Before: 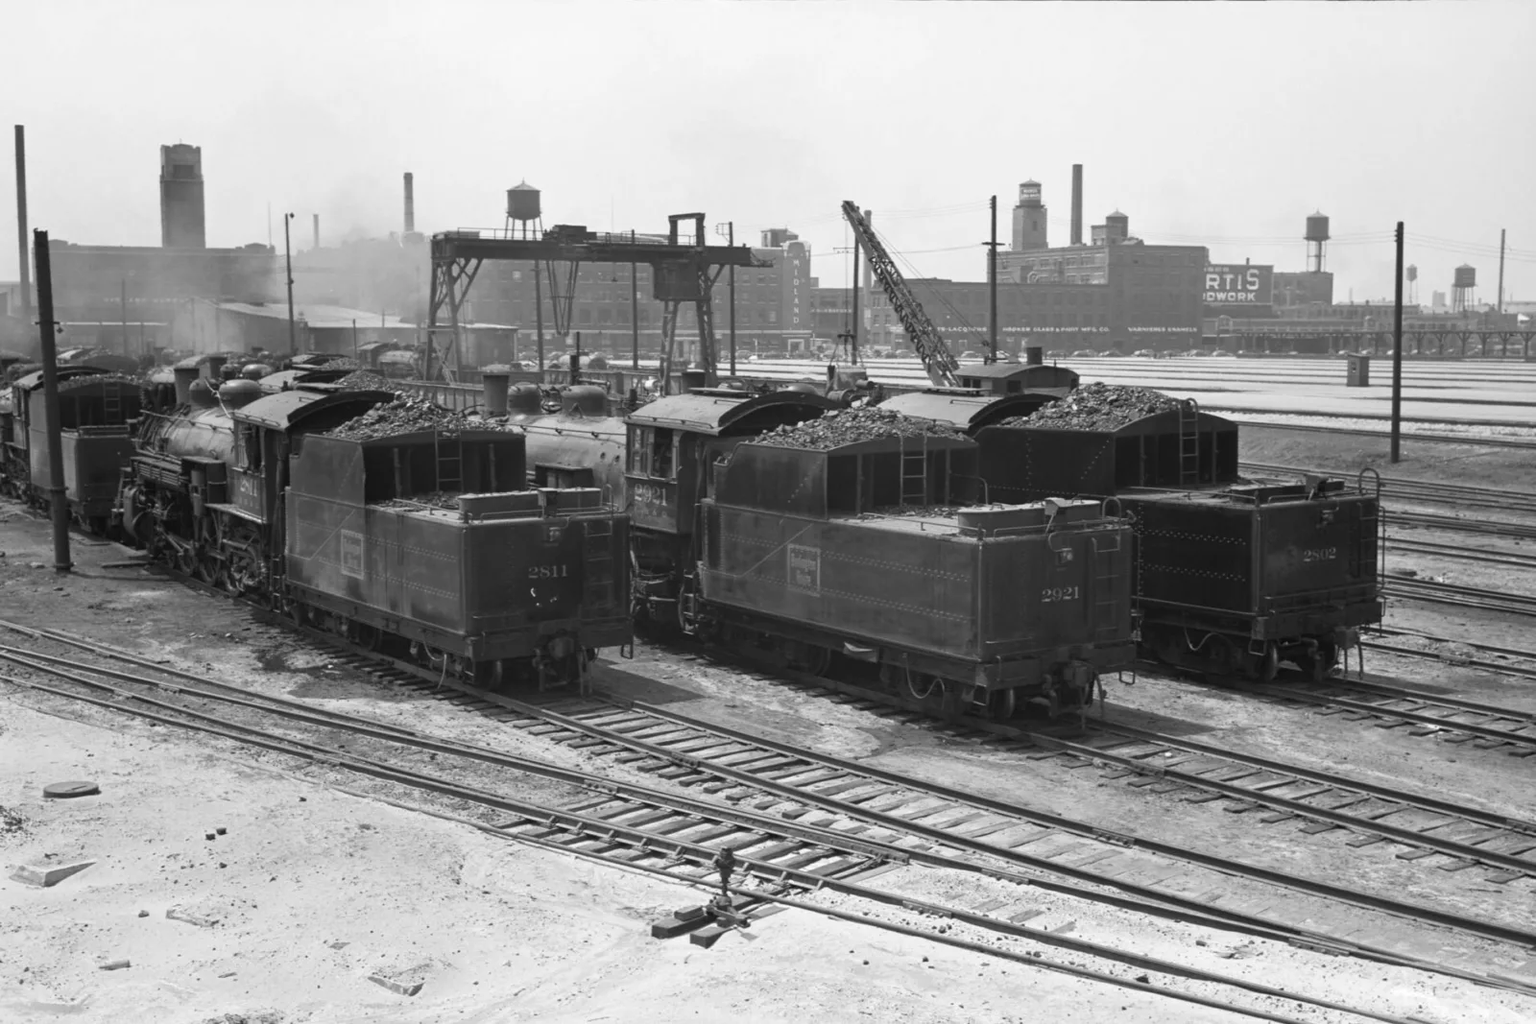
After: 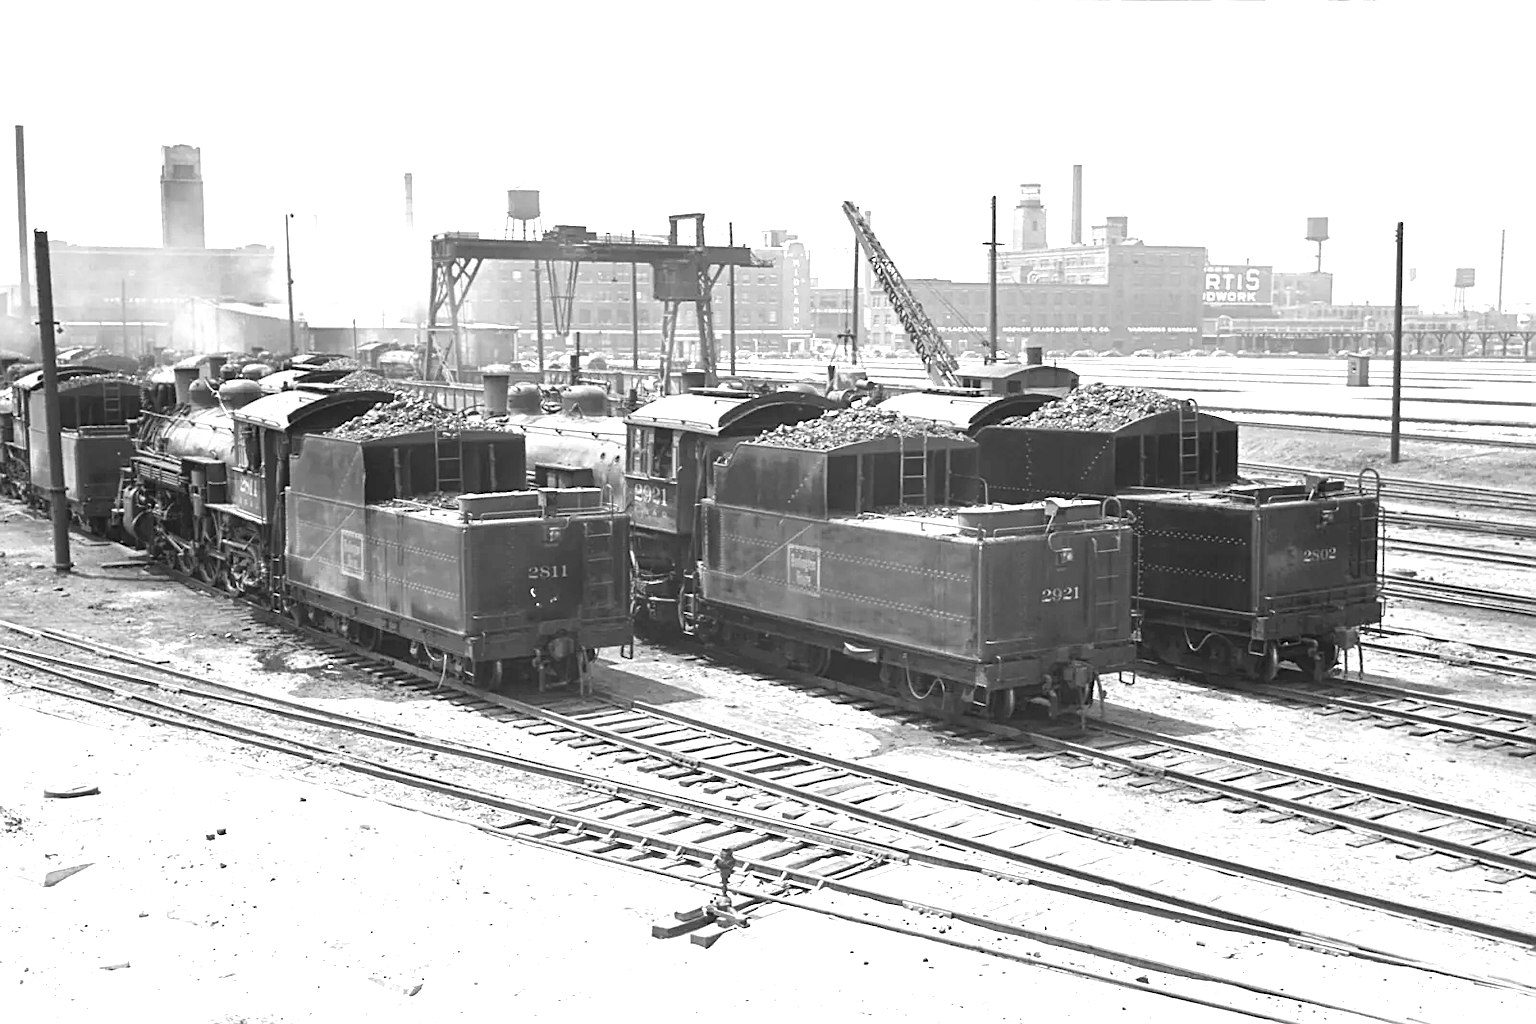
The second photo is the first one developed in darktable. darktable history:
exposure: black level correction 0, exposure 1.55 EV, compensate exposure bias true, compensate highlight preservation false
sharpen: on, module defaults
white balance: emerald 1
contrast brightness saturation: contrast 0.1, brightness 0.02, saturation 0.02
